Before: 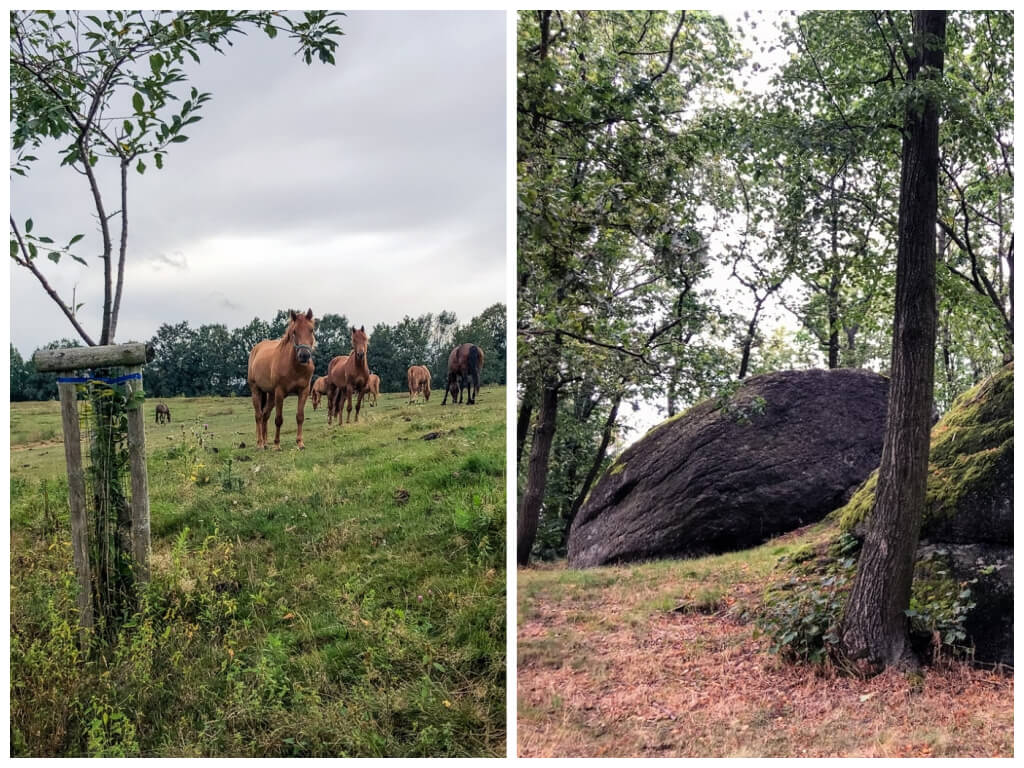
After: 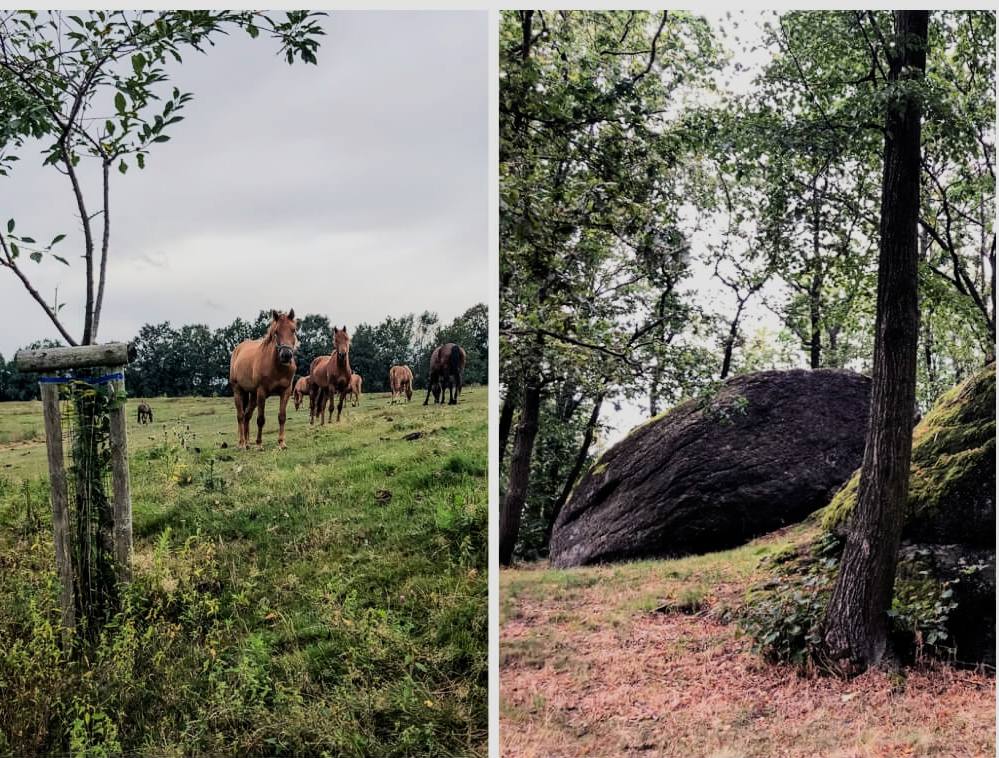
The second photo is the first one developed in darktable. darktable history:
crop and rotate: left 1.774%, right 0.633%, bottom 1.28%
filmic rgb: black relative exposure -7.5 EV, white relative exposure 5 EV, hardness 3.31, contrast 1.3, contrast in shadows safe
